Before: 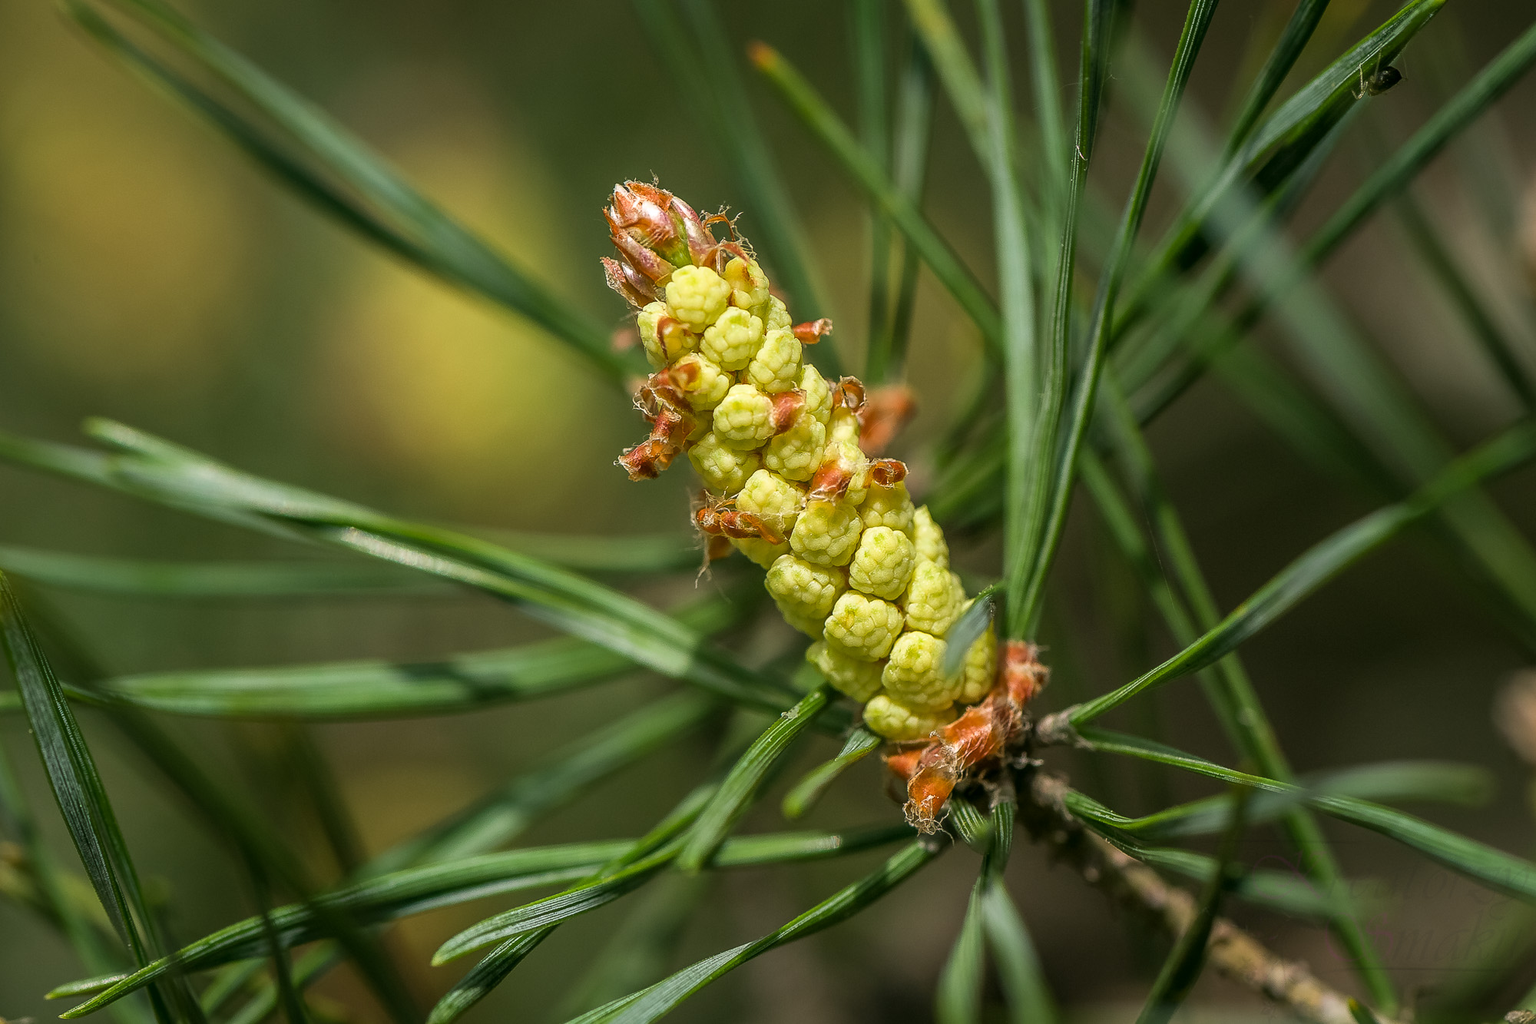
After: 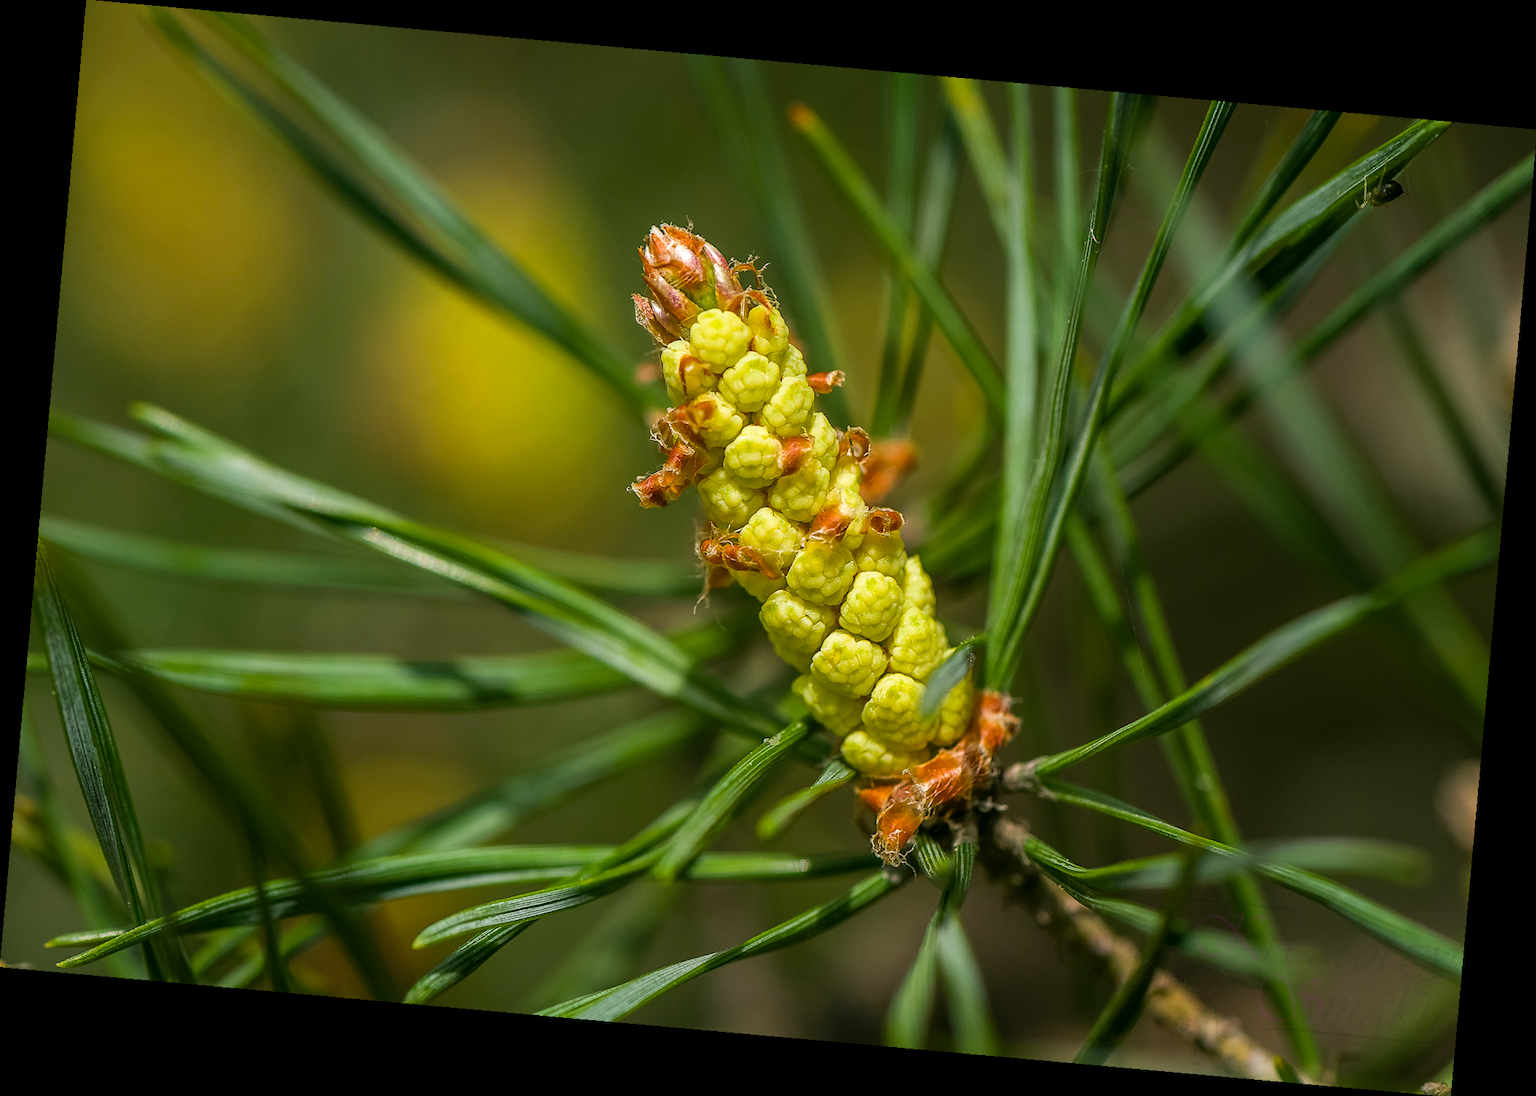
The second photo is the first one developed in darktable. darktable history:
rotate and perspective: rotation 5.12°, automatic cropping off
color balance rgb: perceptual saturation grading › global saturation 30%
contrast brightness saturation: saturation -0.05
